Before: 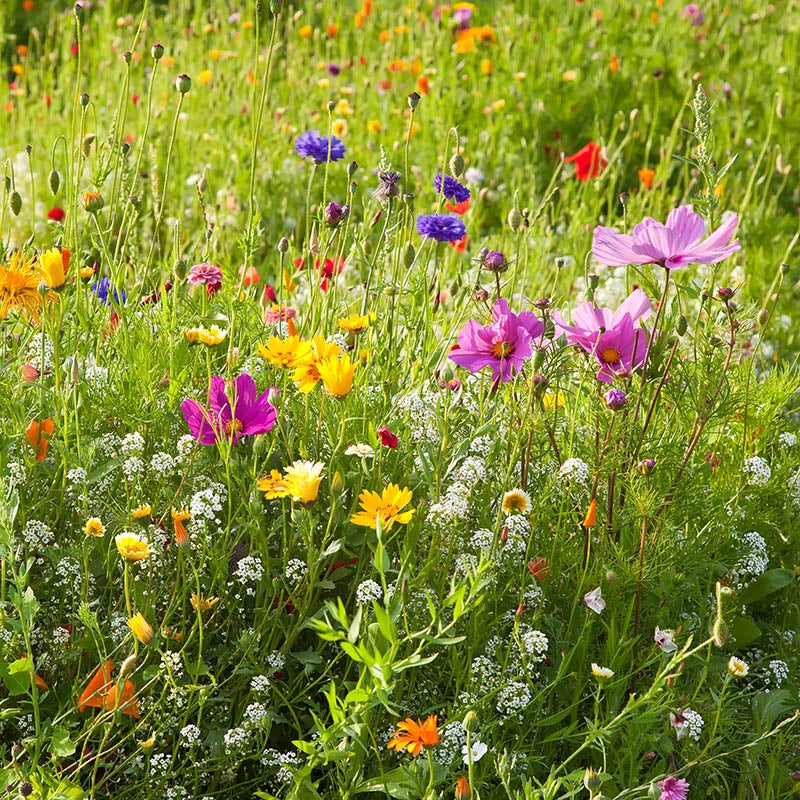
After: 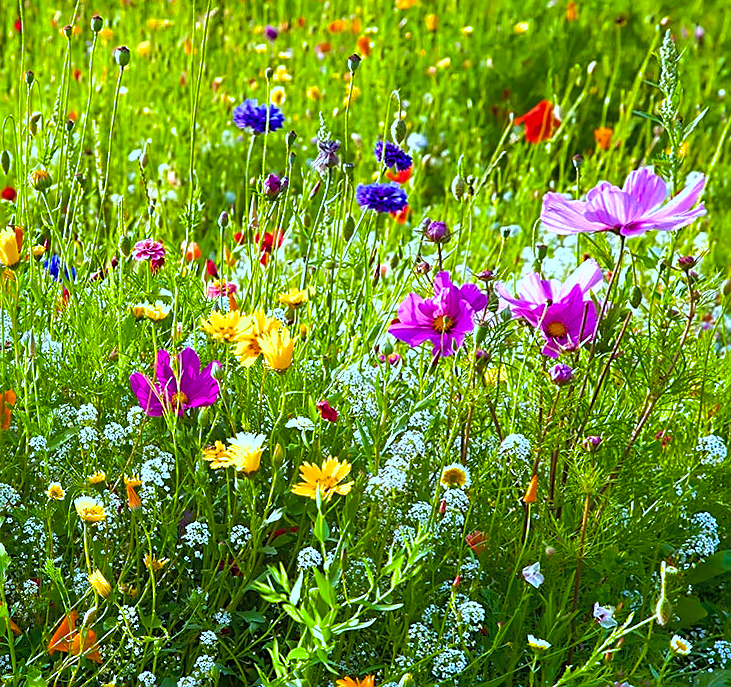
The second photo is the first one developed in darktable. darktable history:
crop: left 1.964%, top 3.251%, right 1.122%, bottom 4.933%
sharpen: on, module defaults
shadows and highlights: on, module defaults
white balance: red 0.983, blue 1.036
color balance rgb: linear chroma grading › global chroma 9%, perceptual saturation grading › global saturation 36%, perceptual saturation grading › shadows 35%, perceptual brilliance grading › global brilliance 15%, perceptual brilliance grading › shadows -35%, global vibrance 15%
rotate and perspective: rotation 0.062°, lens shift (vertical) 0.115, lens shift (horizontal) -0.133, crop left 0.047, crop right 0.94, crop top 0.061, crop bottom 0.94
color correction: highlights a* -9.35, highlights b* -23.15
color calibration: illuminant as shot in camera, x 0.358, y 0.373, temperature 4628.91 K
